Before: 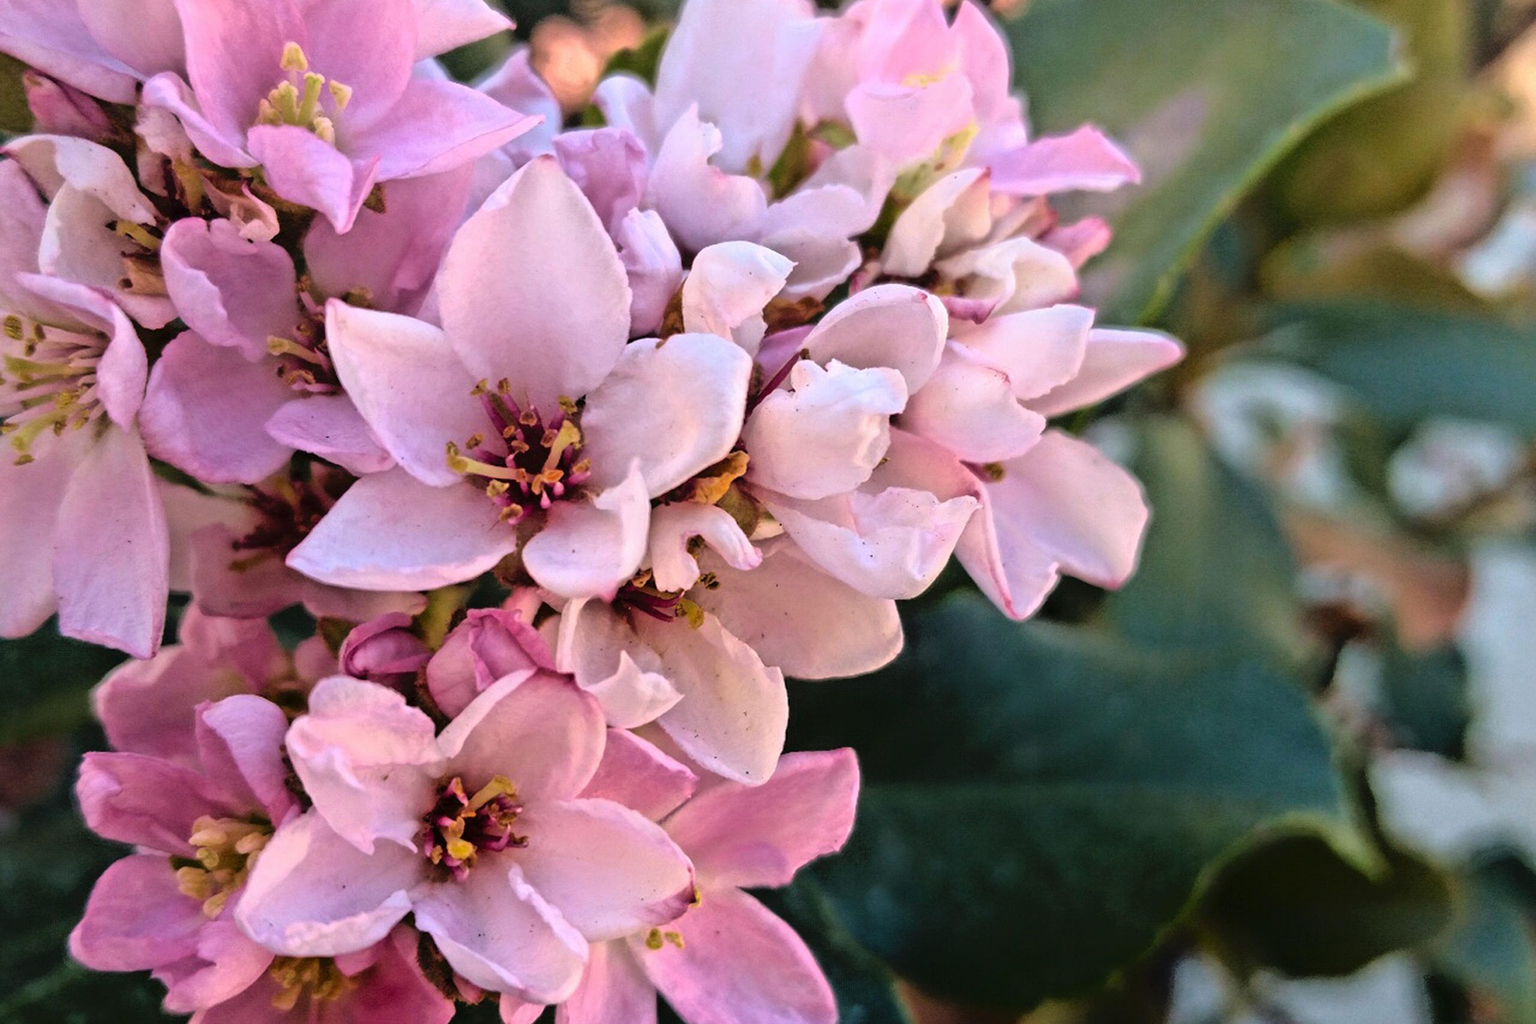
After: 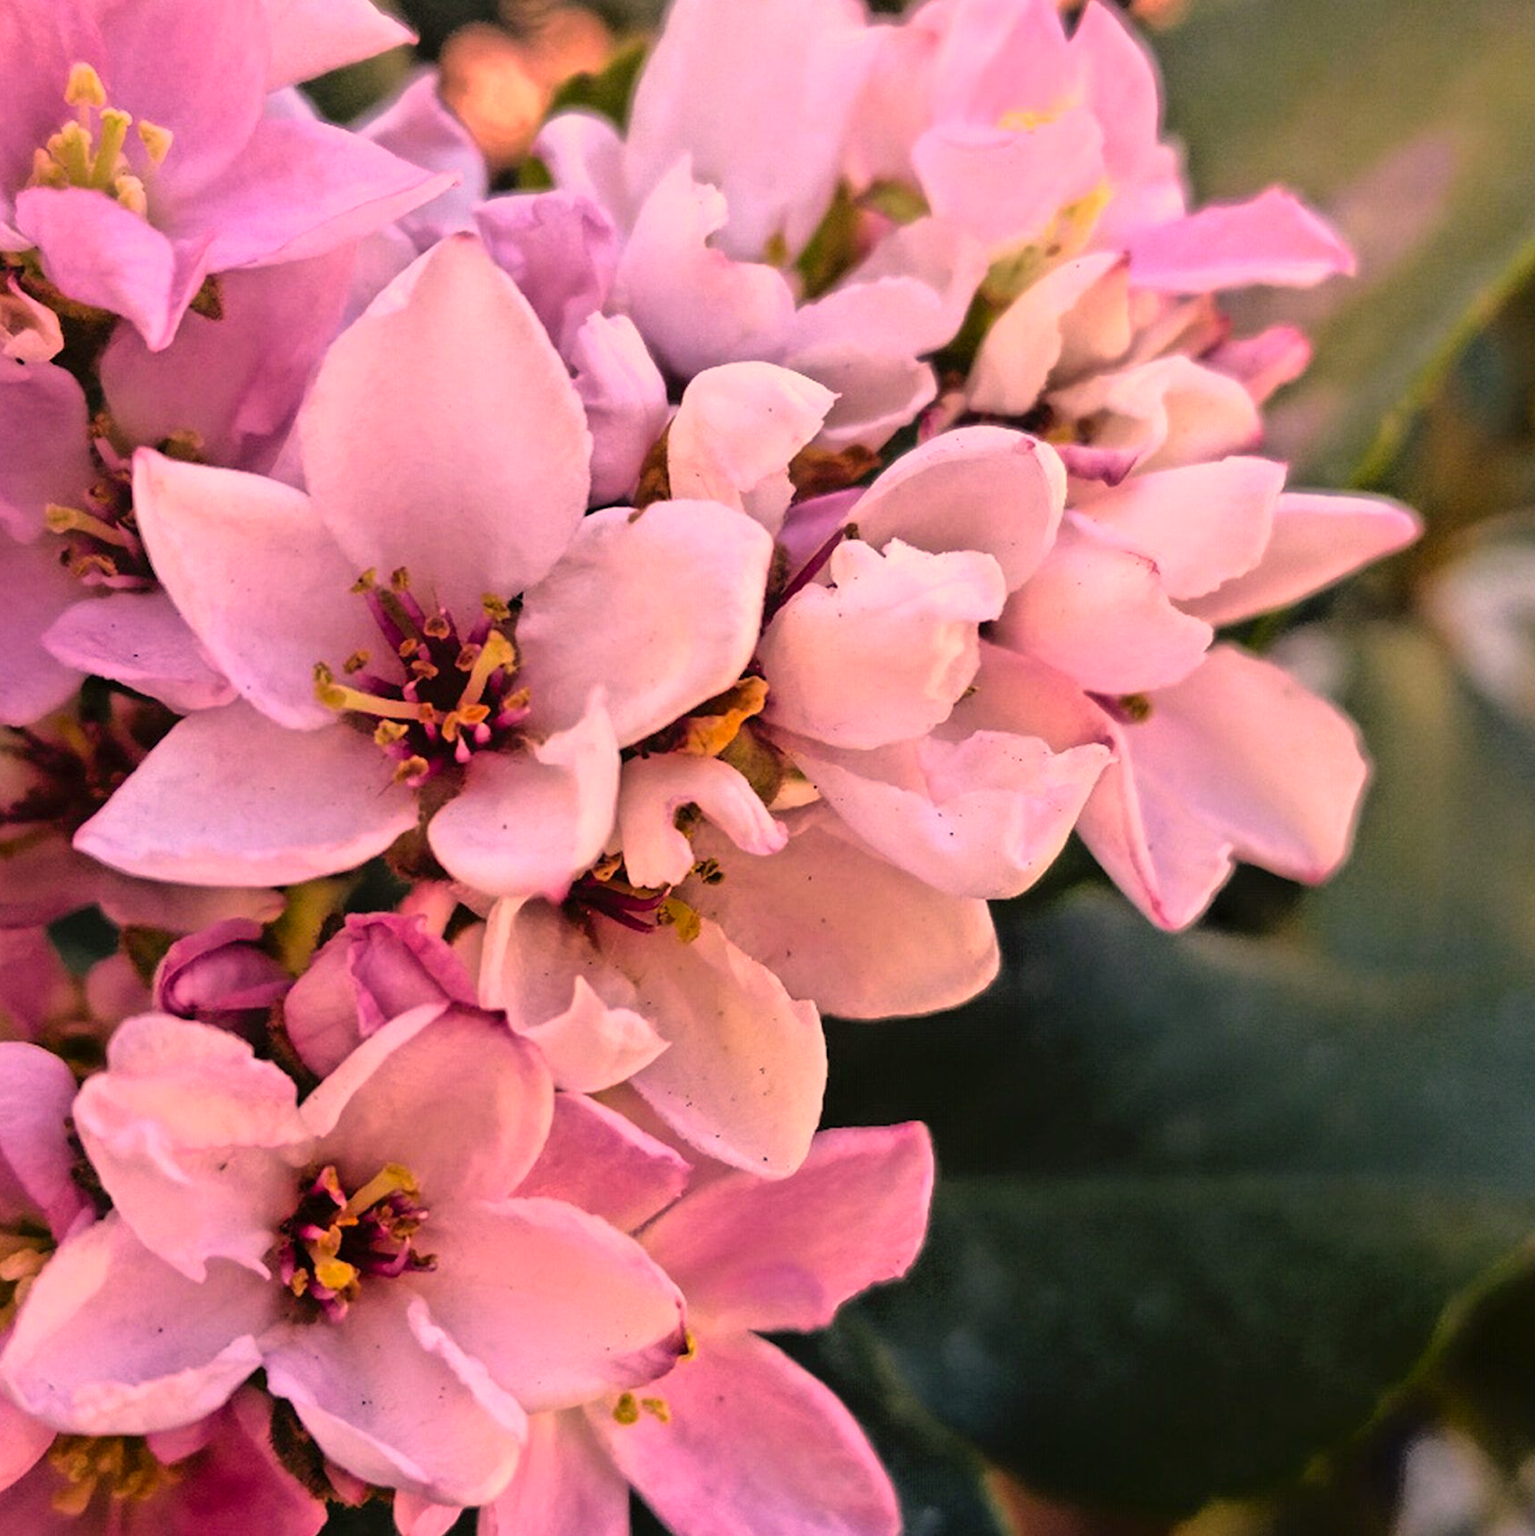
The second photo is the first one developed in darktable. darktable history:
crop: left 15.435%, right 17.912%
color correction: highlights a* 22.5, highlights b* 21.88
